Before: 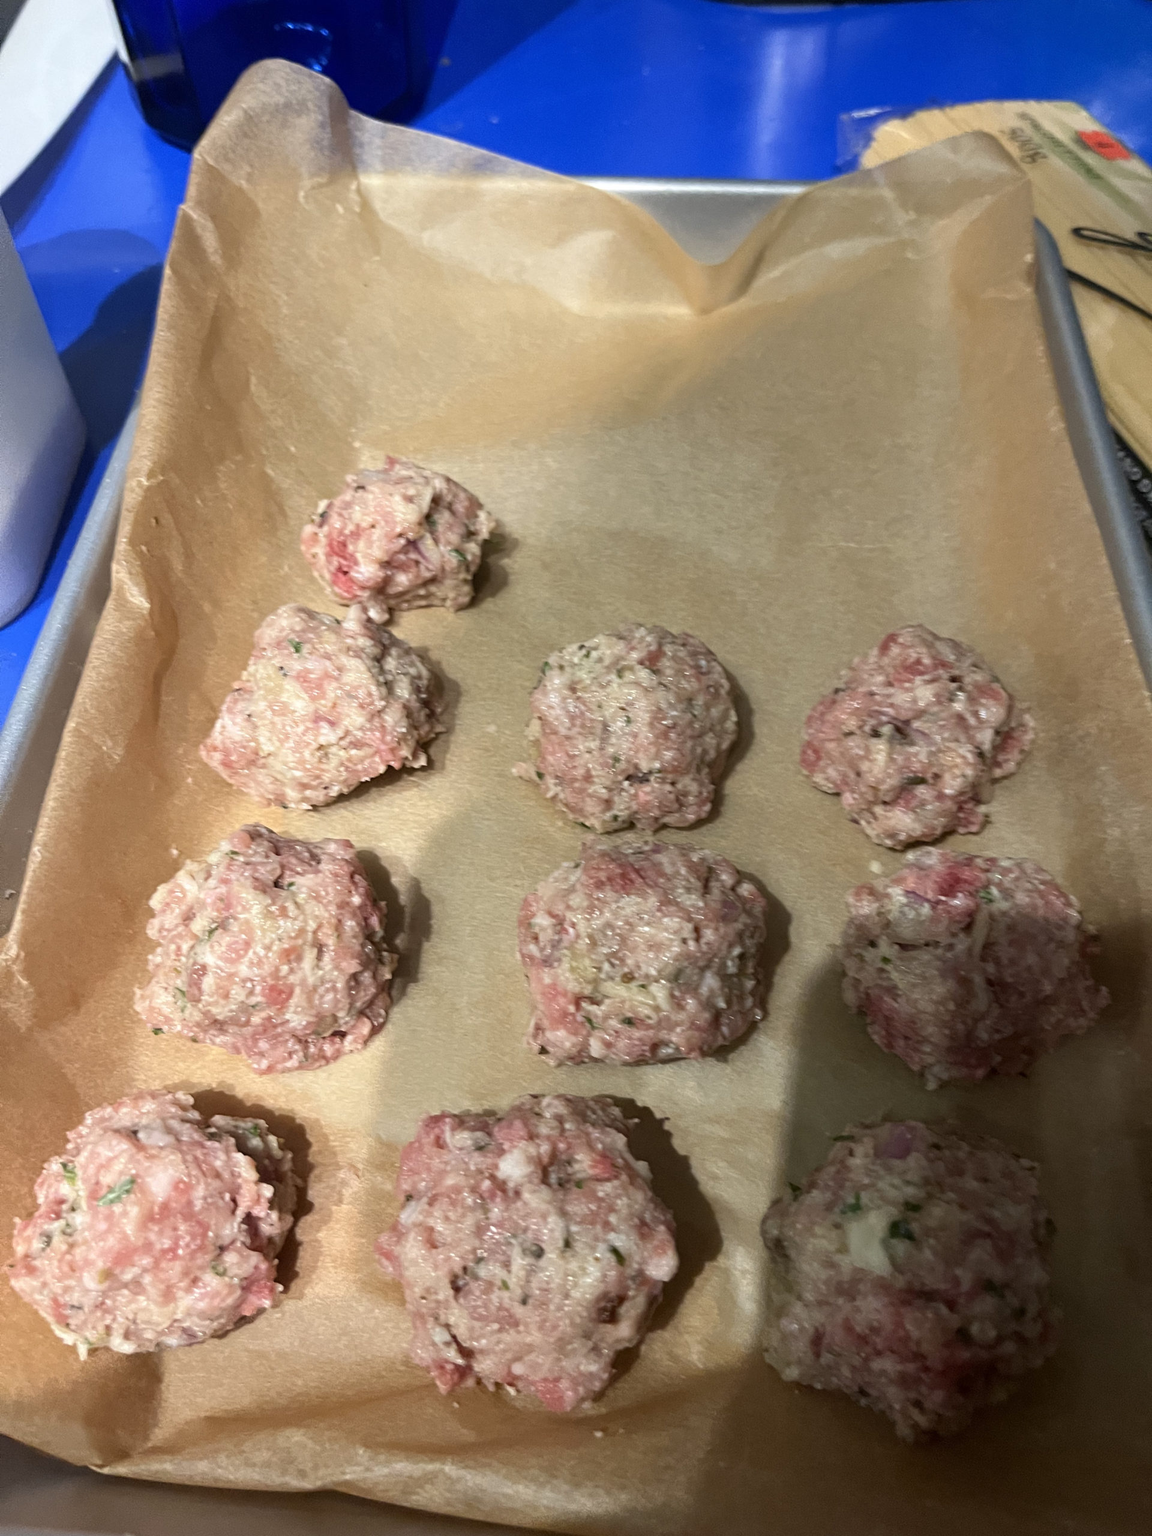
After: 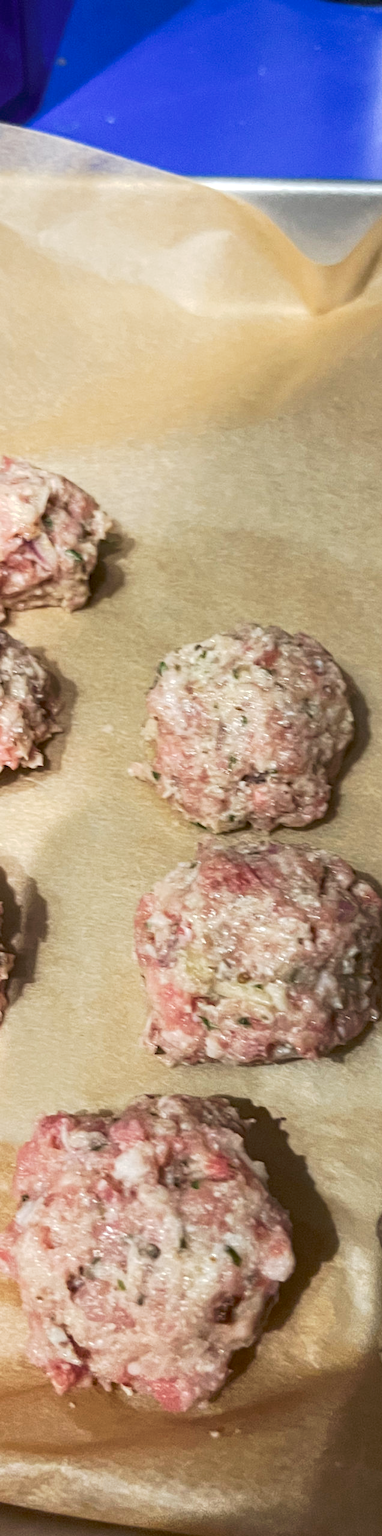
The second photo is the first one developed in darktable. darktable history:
crop: left 33.36%, right 33.36%
exposure: black level correction 0.001, compensate highlight preservation false
tone curve: curves: ch0 [(0, 0) (0.003, 0.026) (0.011, 0.03) (0.025, 0.047) (0.044, 0.082) (0.069, 0.119) (0.1, 0.157) (0.136, 0.19) (0.177, 0.231) (0.224, 0.27) (0.277, 0.318) (0.335, 0.383) (0.399, 0.456) (0.468, 0.532) (0.543, 0.618) (0.623, 0.71) (0.709, 0.786) (0.801, 0.851) (0.898, 0.908) (1, 1)], preserve colors none
local contrast: on, module defaults
